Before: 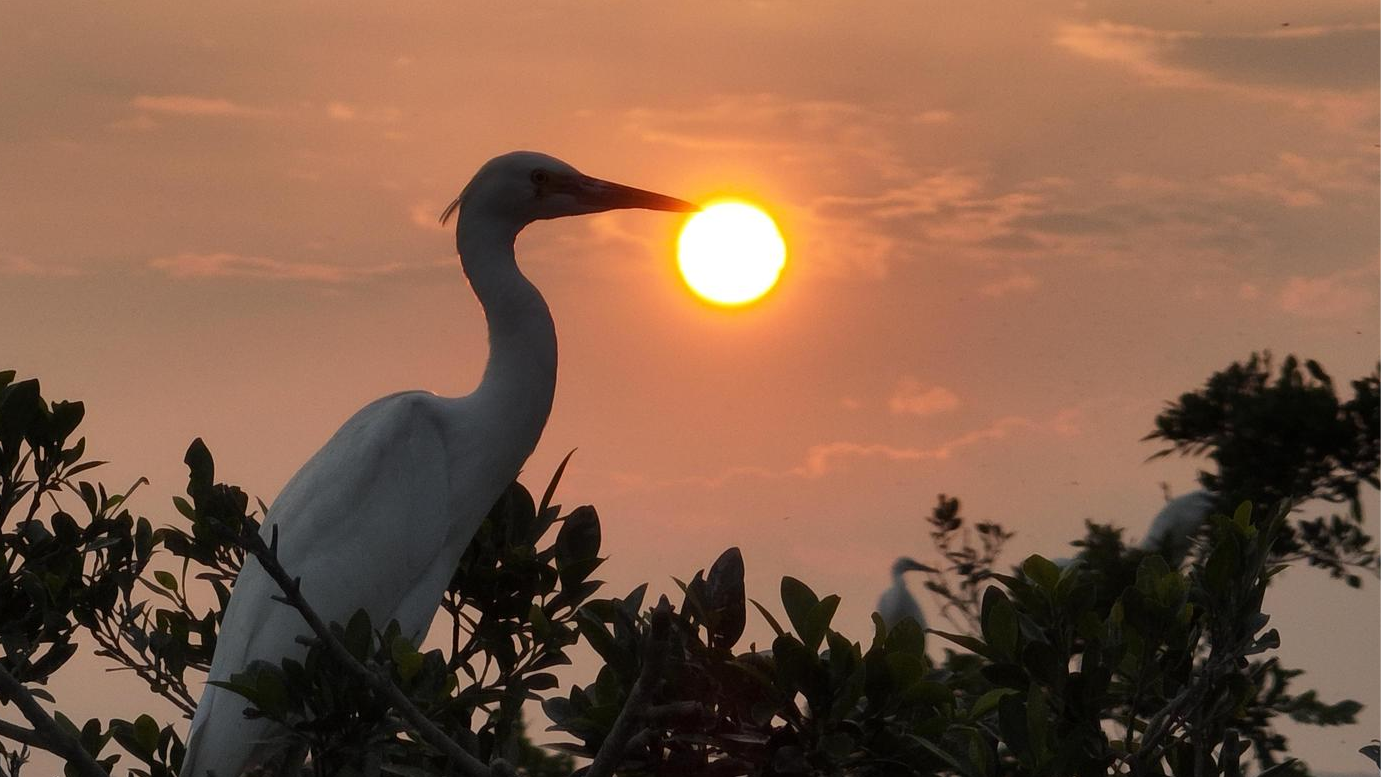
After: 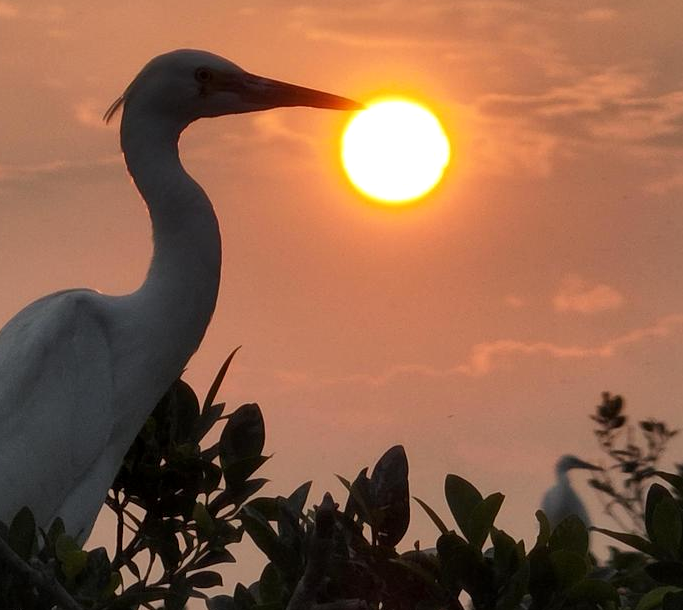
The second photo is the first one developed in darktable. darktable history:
local contrast: mode bilateral grid, contrast 20, coarseness 50, detail 120%, midtone range 0.2
crop and rotate: angle 0.02°, left 24.353%, top 13.219%, right 26.156%, bottom 8.224%
